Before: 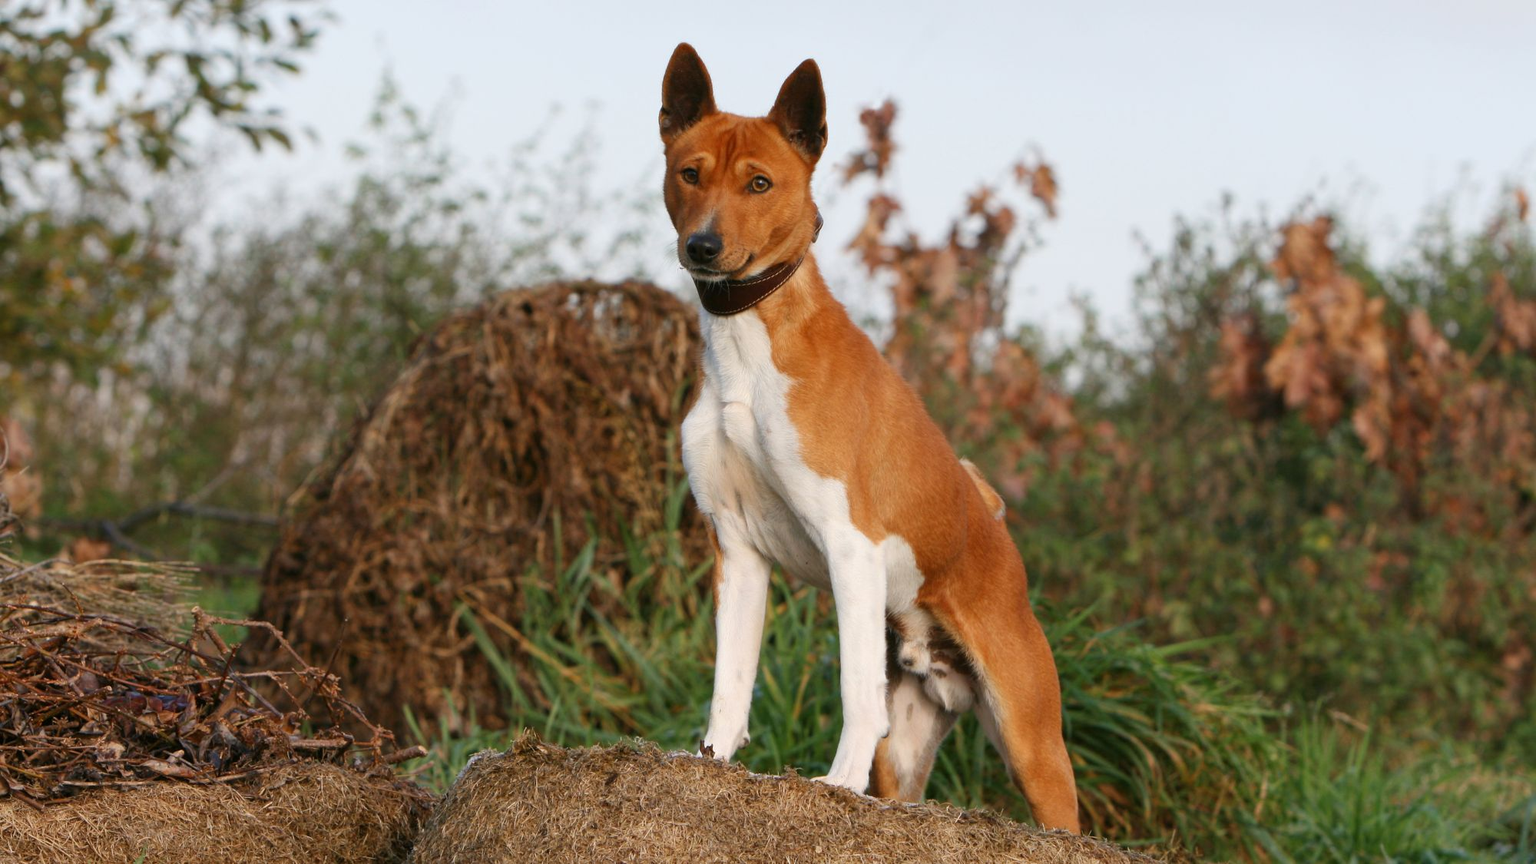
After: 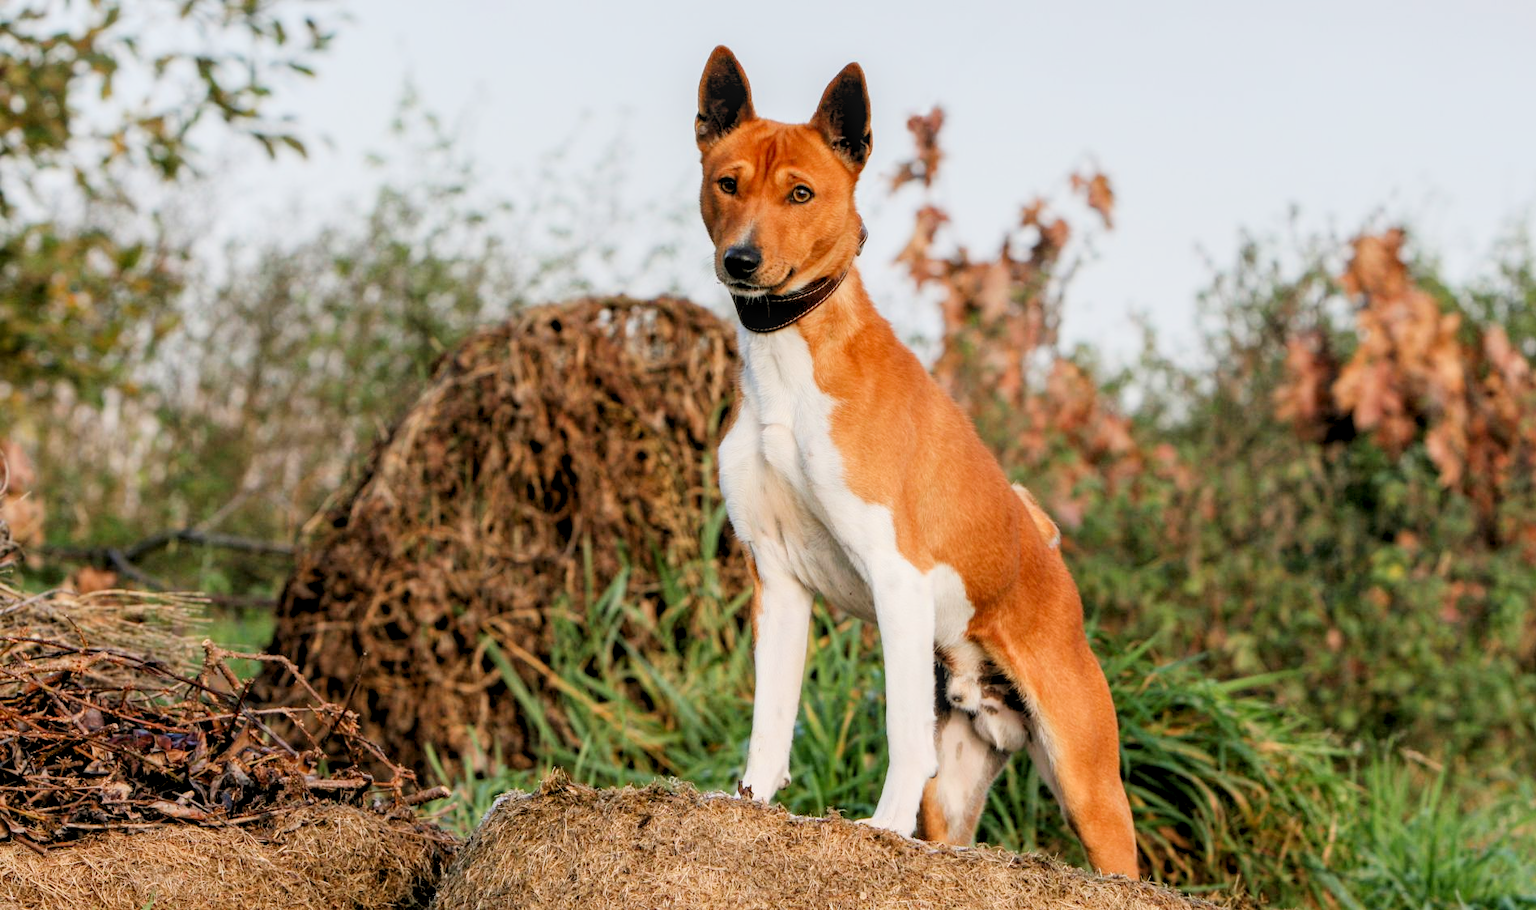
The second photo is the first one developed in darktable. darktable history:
levels: black 0.028%, levels [0.044, 0.416, 0.908]
local contrast: detail 130%
crop and rotate: left 0%, right 5.136%
filmic rgb: black relative exposure -8.56 EV, white relative exposure 5.56 EV, hardness 3.37, contrast 1.022
